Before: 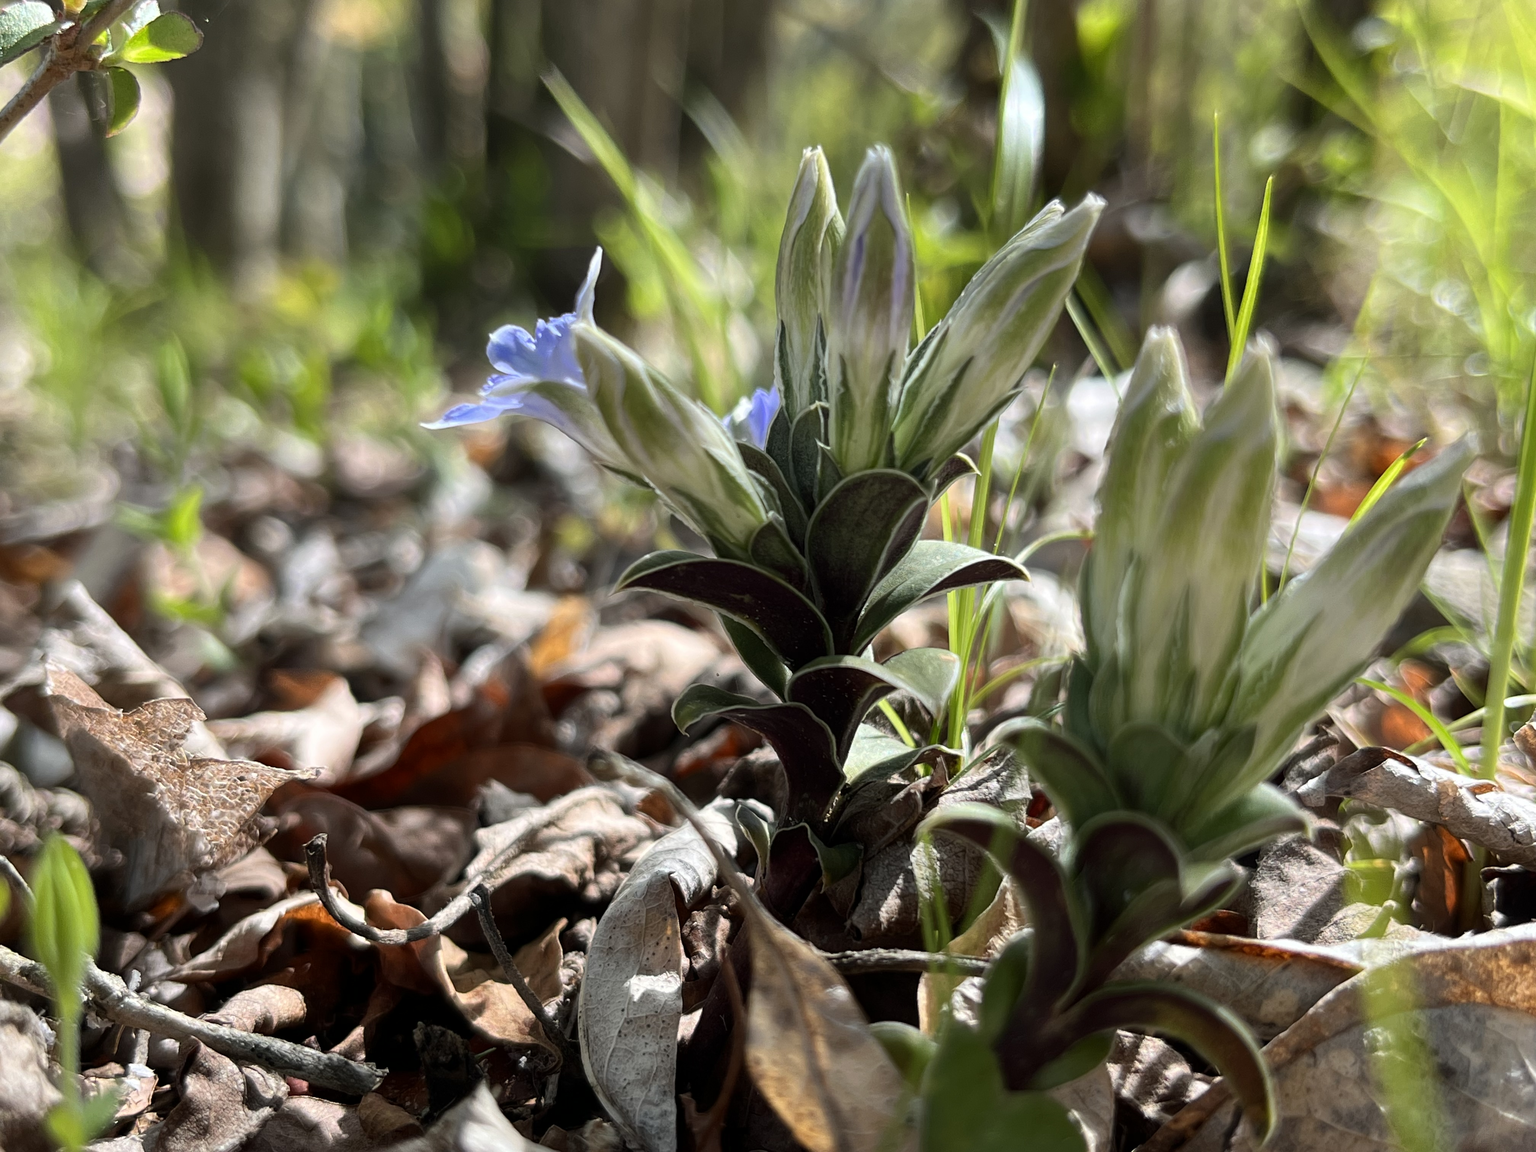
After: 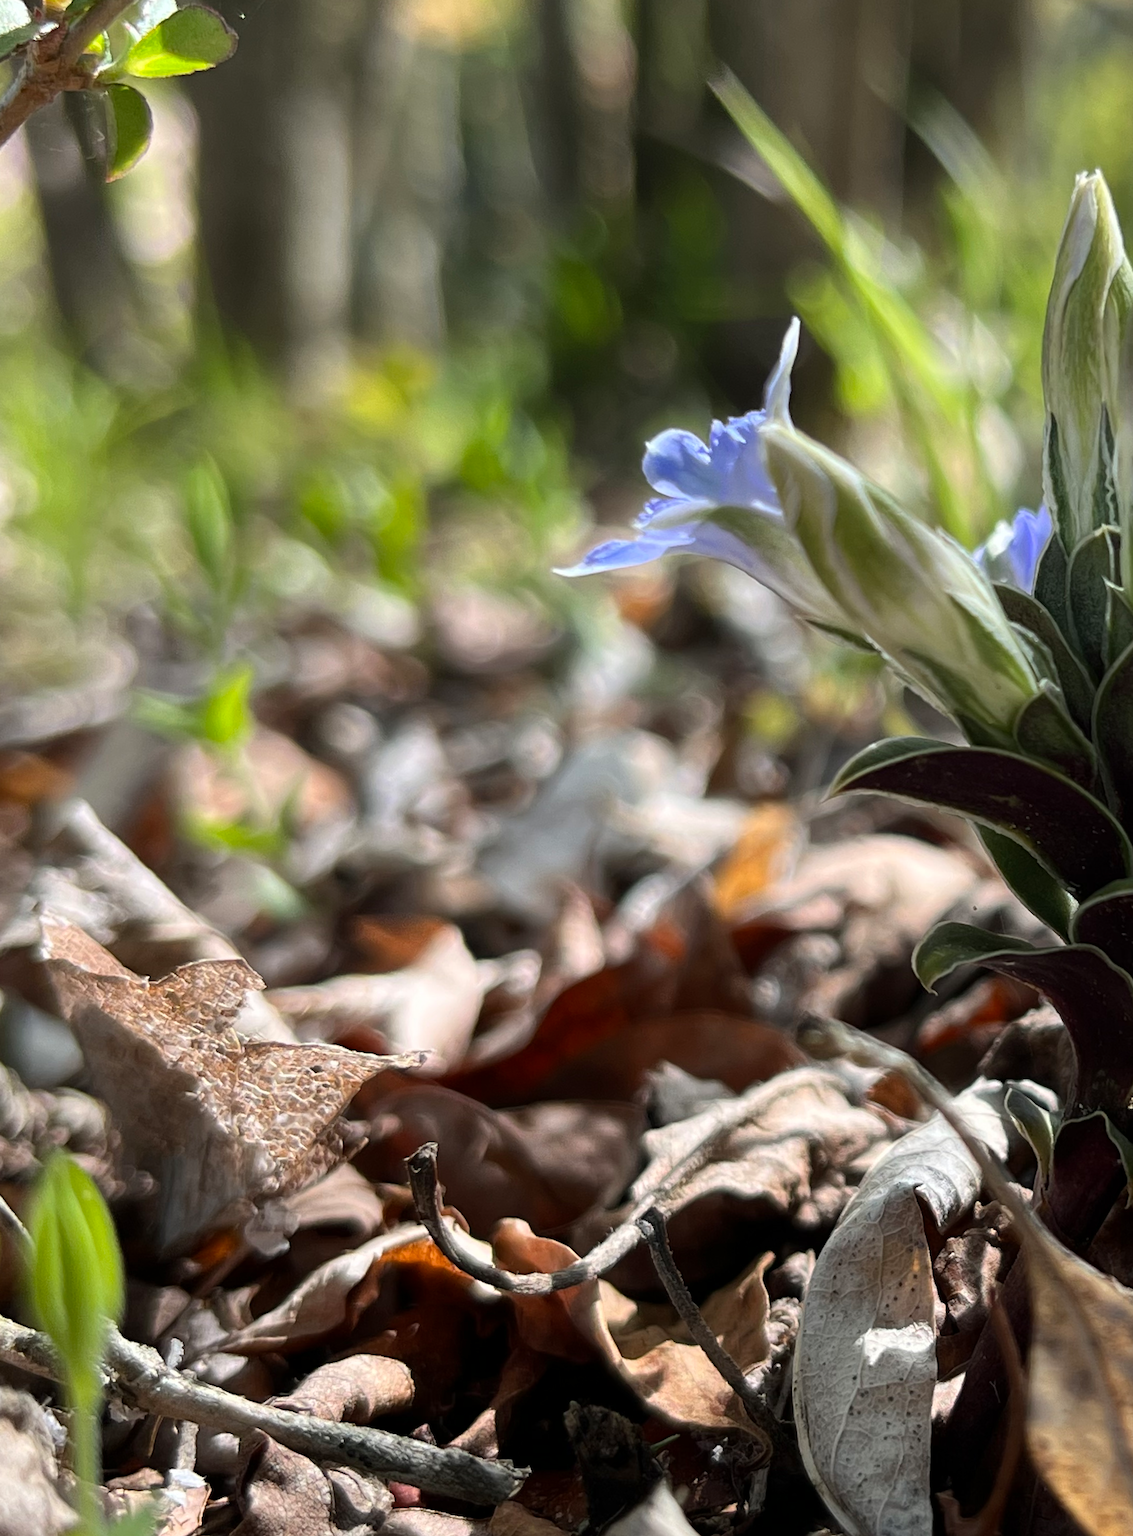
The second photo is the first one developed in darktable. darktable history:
crop: left 0.587%, right 45.588%, bottom 0.086%
rotate and perspective: rotation -1.42°, crop left 0.016, crop right 0.984, crop top 0.035, crop bottom 0.965
